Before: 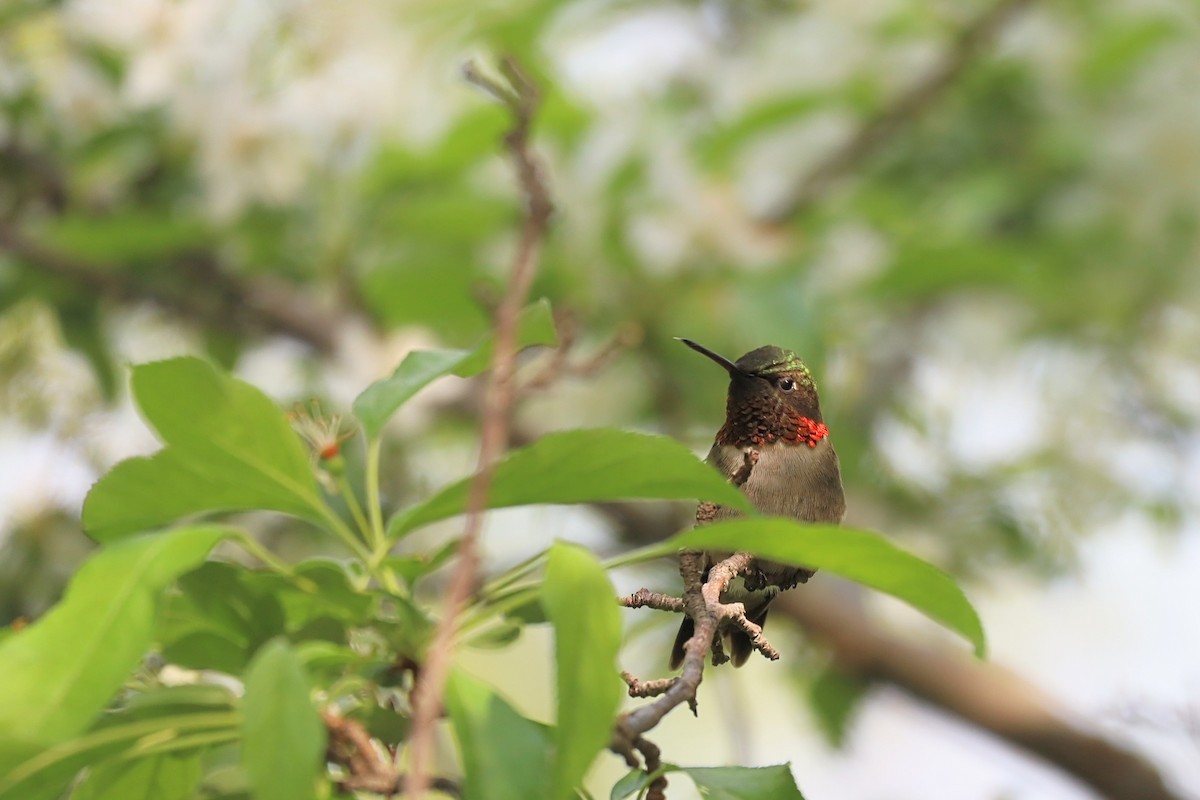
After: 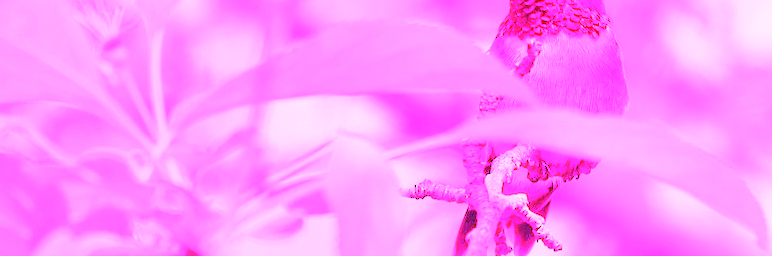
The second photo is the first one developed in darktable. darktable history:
white balance: red 8, blue 8
crop: left 18.091%, top 51.13%, right 17.525%, bottom 16.85%
